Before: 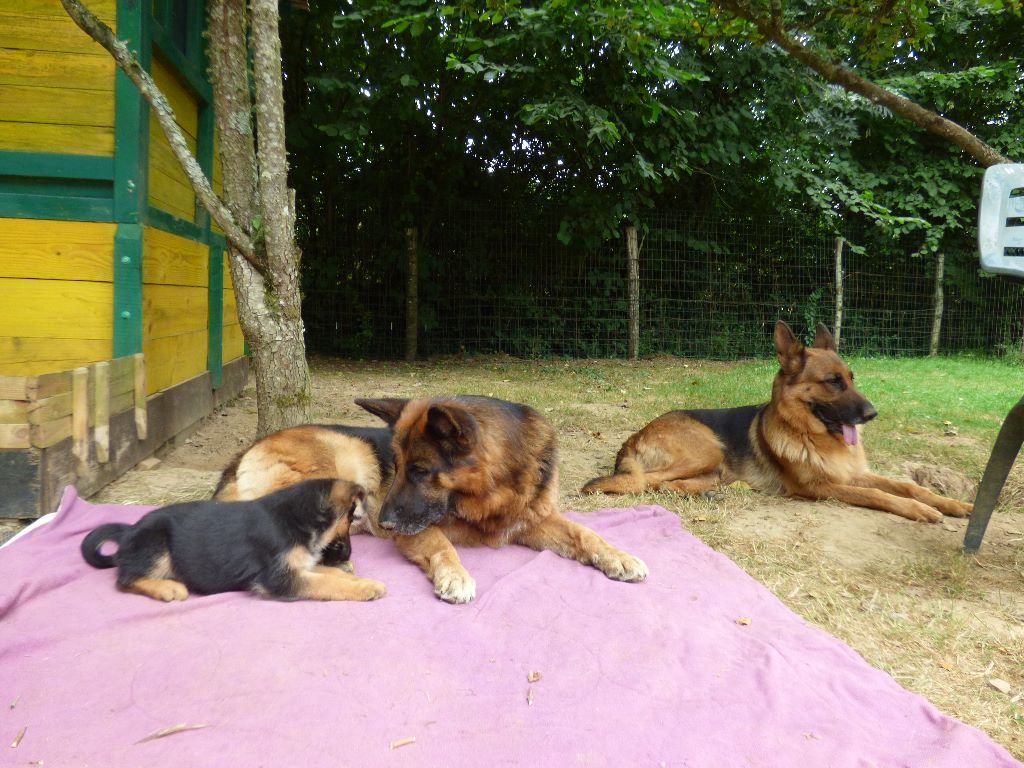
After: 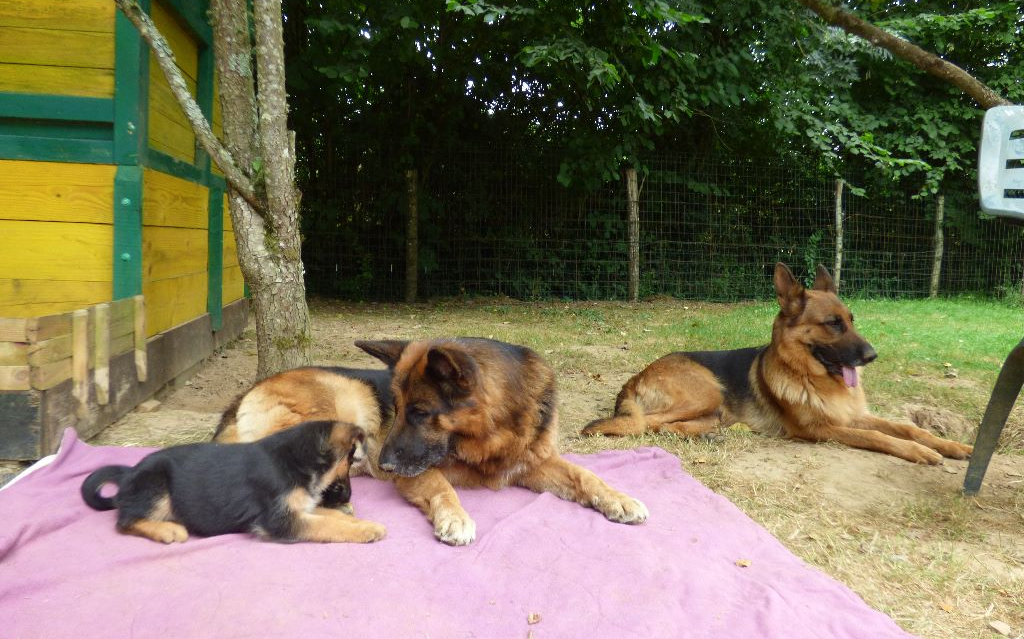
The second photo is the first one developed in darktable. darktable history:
color balance rgb: on, module defaults
crop: top 7.625%, bottom 8.027%
